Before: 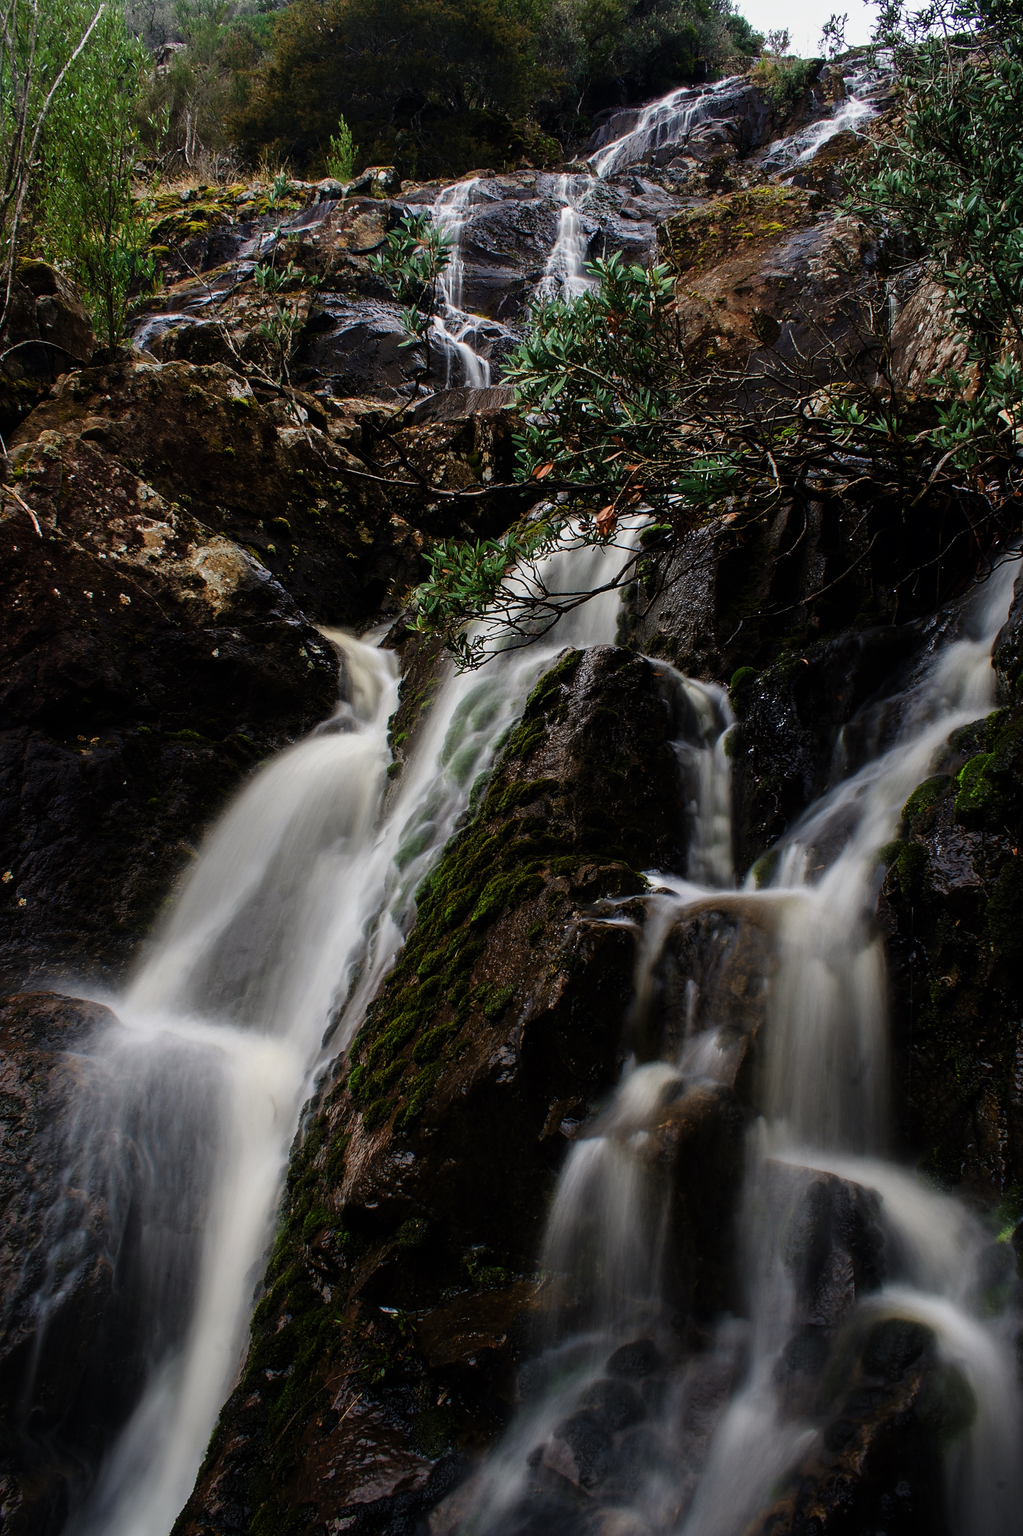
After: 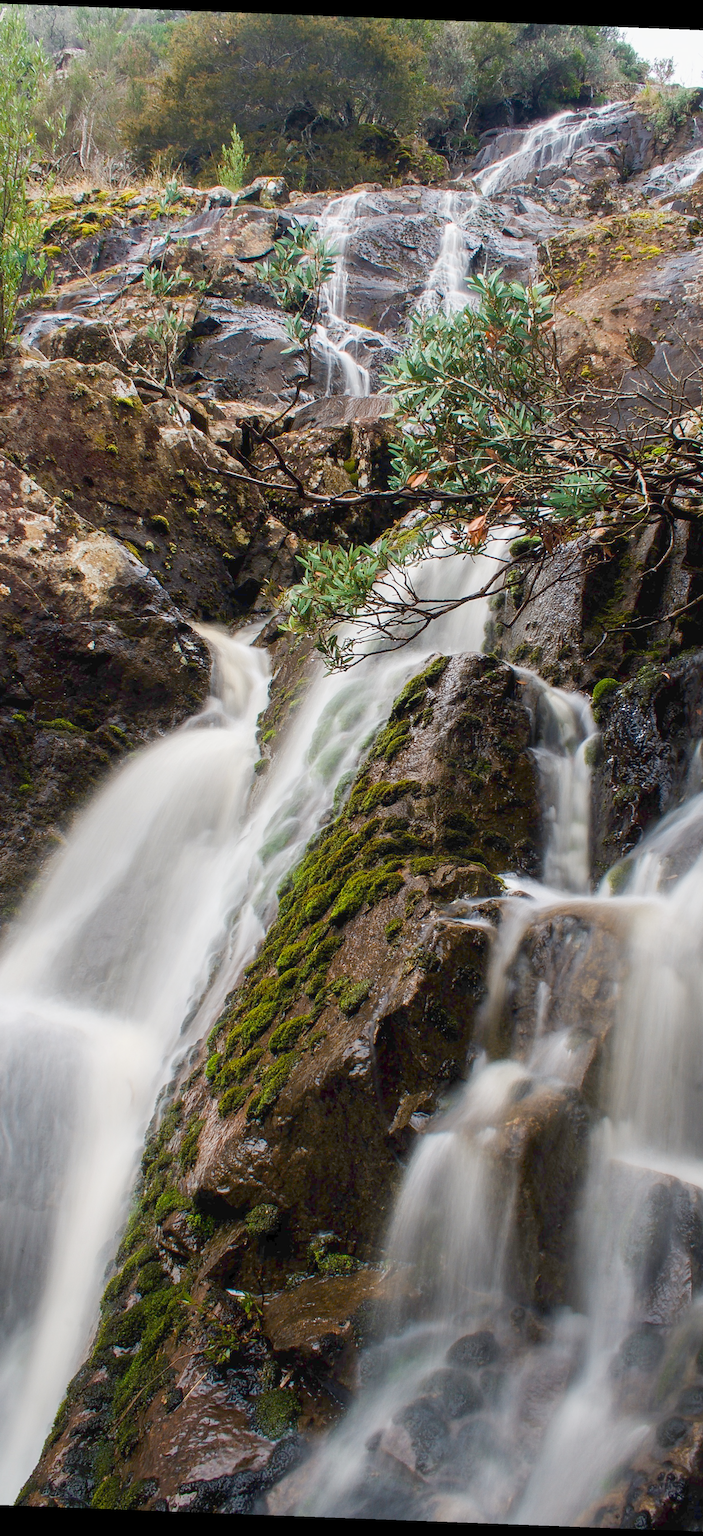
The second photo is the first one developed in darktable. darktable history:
rotate and perspective: rotation 2.17°, automatic cropping off
crop and rotate: left 14.436%, right 18.898%
